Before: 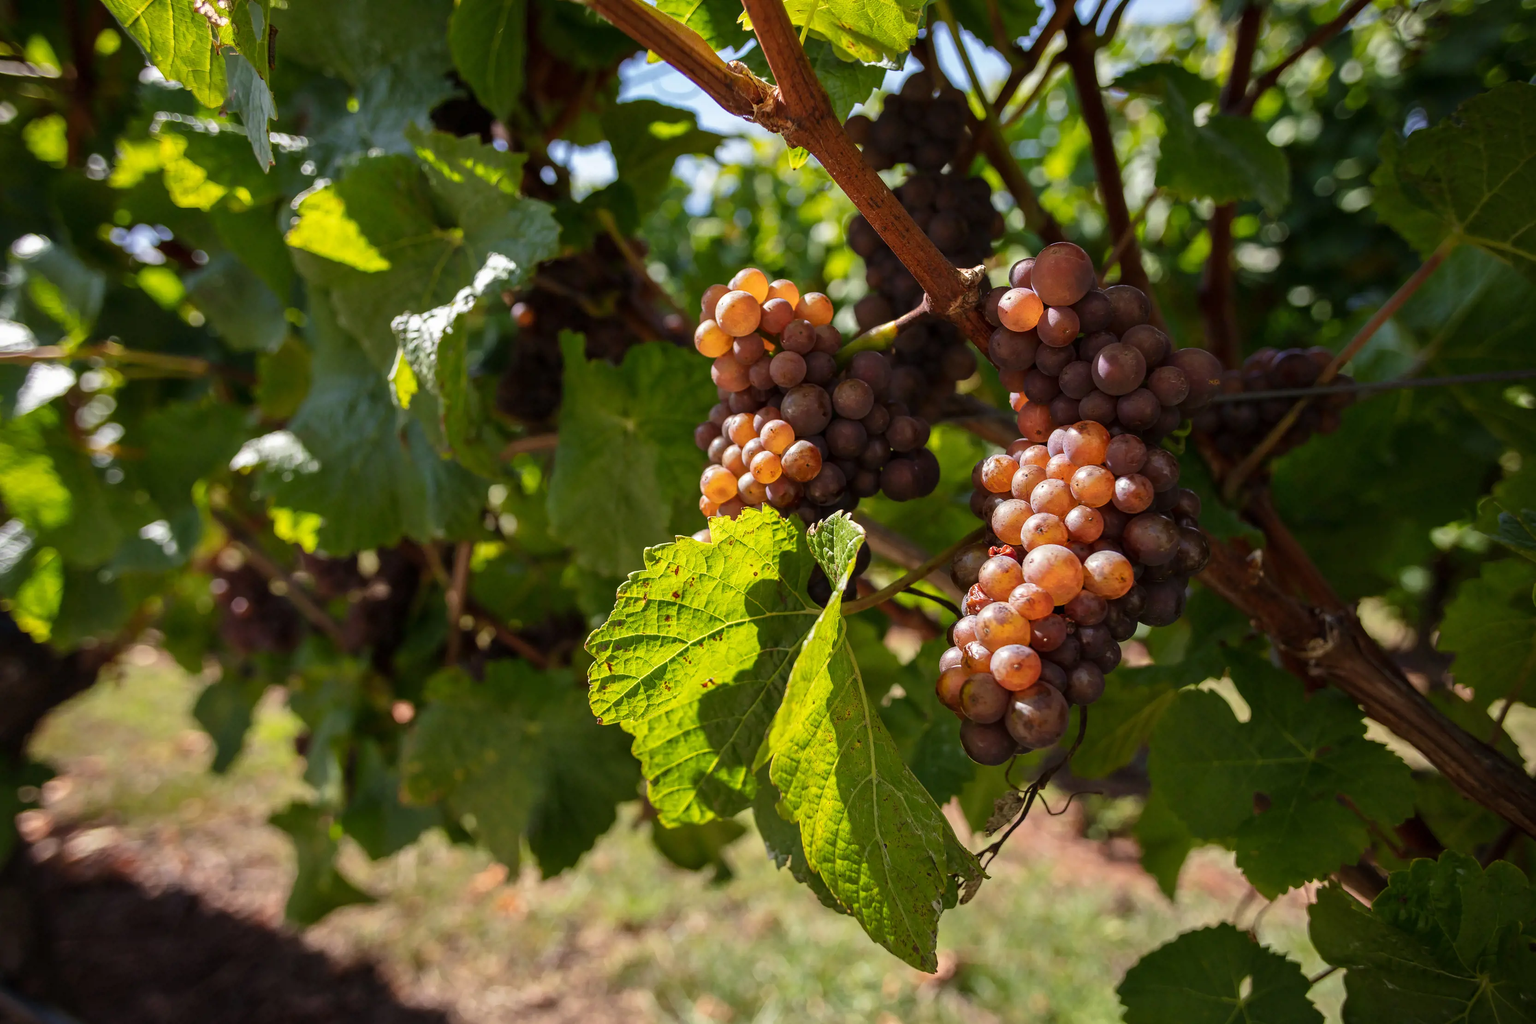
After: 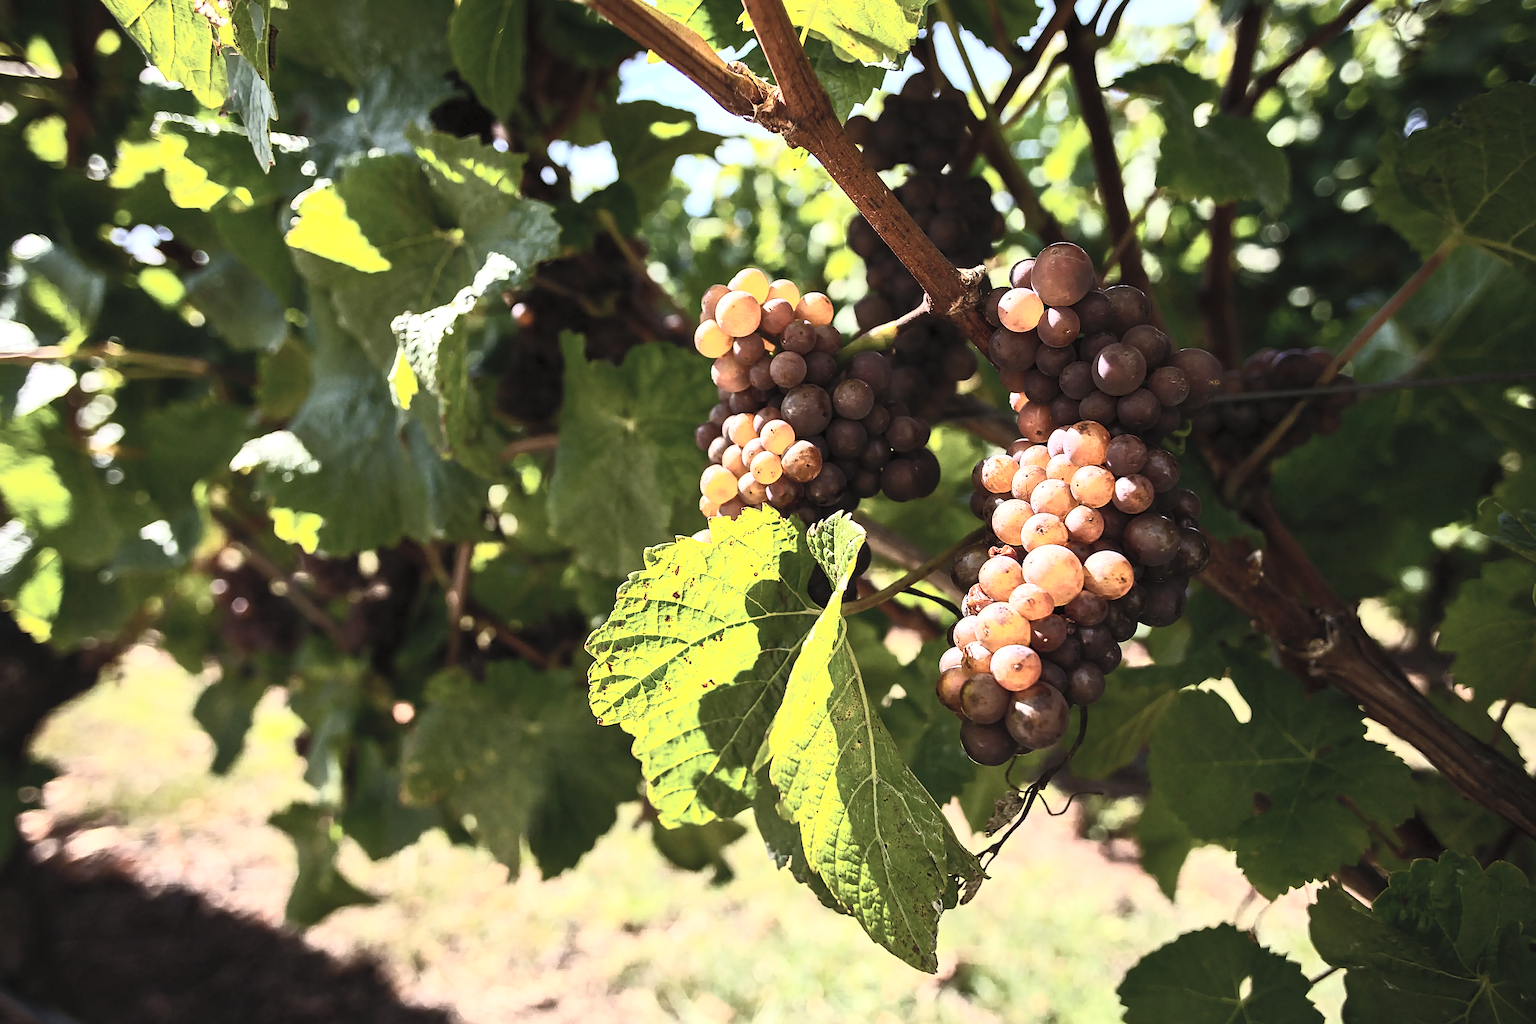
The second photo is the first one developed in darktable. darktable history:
contrast brightness saturation: contrast 0.43, brightness 0.56, saturation -0.19
tone equalizer: -8 EV -0.75 EV, -7 EV -0.7 EV, -6 EV -0.6 EV, -5 EV -0.4 EV, -3 EV 0.4 EV, -2 EV 0.6 EV, -1 EV 0.7 EV, +0 EV 0.75 EV, edges refinement/feathering 500, mask exposure compensation -1.57 EV, preserve details no
sharpen: on, module defaults
